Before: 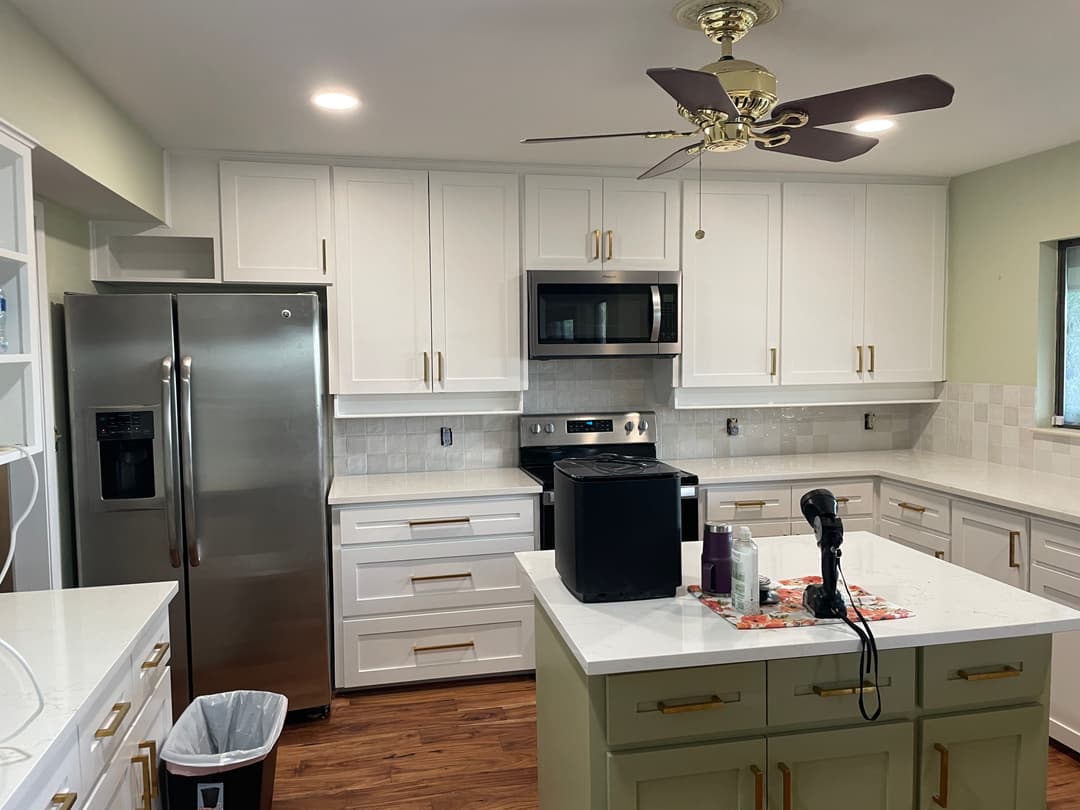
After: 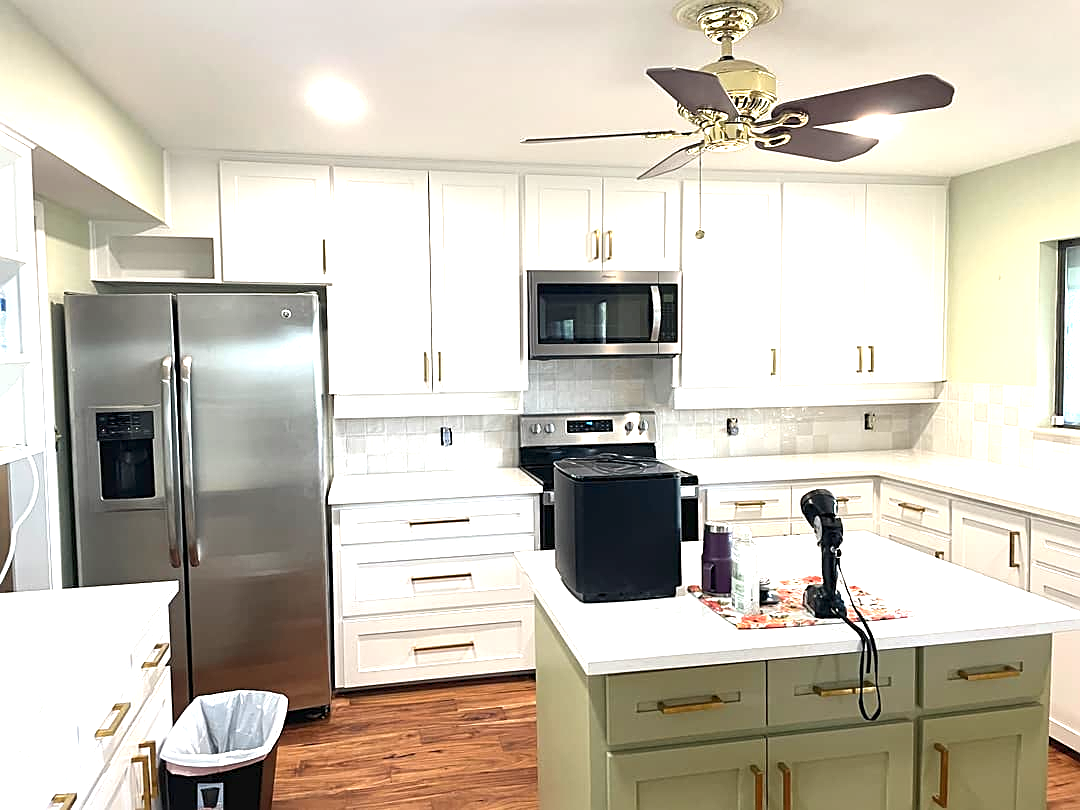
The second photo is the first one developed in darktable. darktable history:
exposure: black level correction 0, exposure 1.45 EV, compensate exposure bias true, compensate highlight preservation false
levels: mode automatic
sharpen: on, module defaults
